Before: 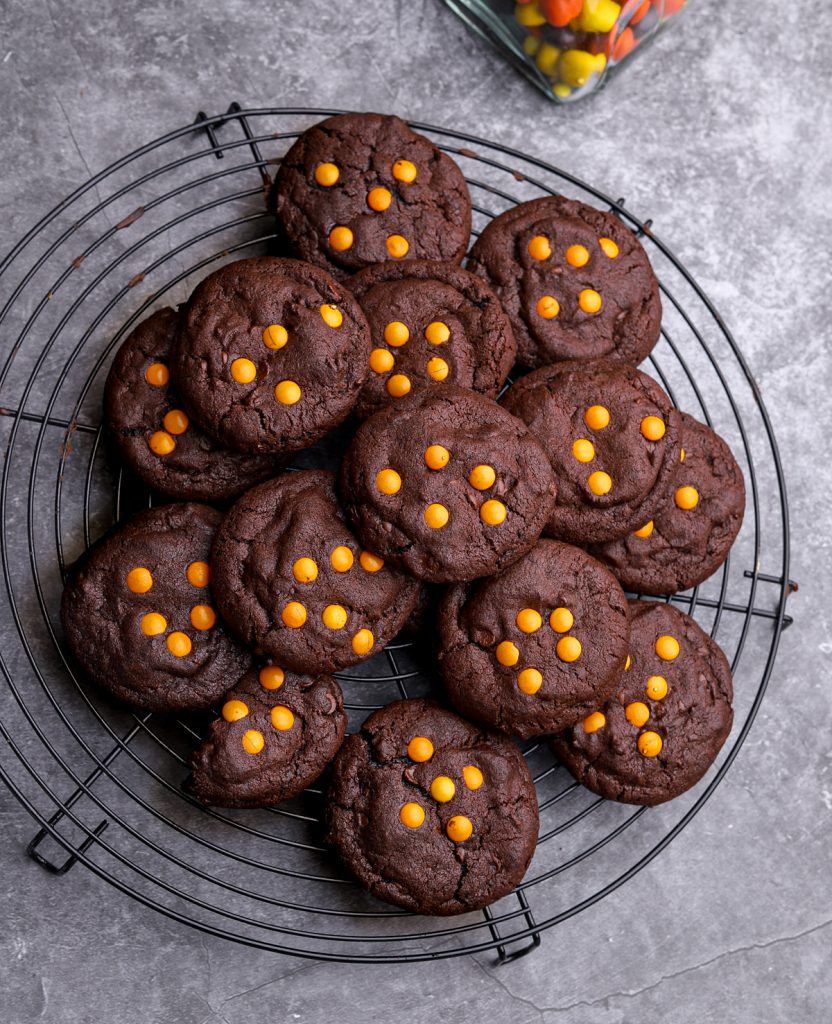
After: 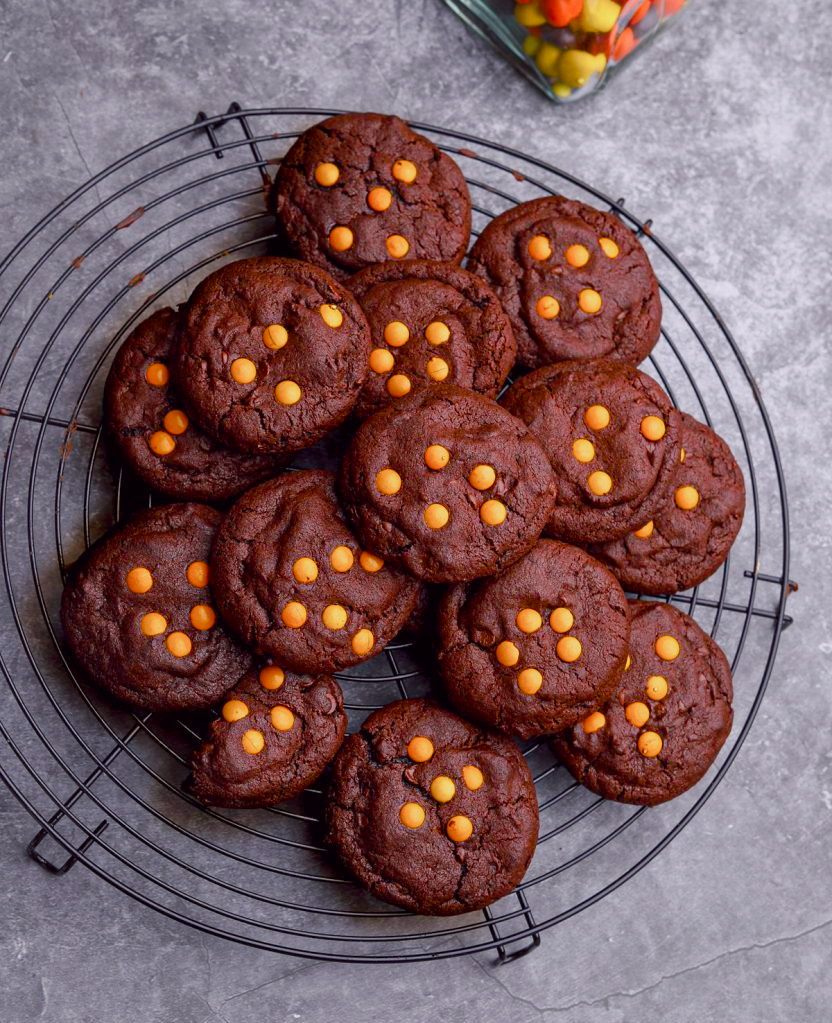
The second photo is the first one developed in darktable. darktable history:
color balance rgb: shadows lift › chroma 1%, shadows lift › hue 113°, highlights gain › chroma 0.2%, highlights gain › hue 333°, perceptual saturation grading › global saturation 20%, perceptual saturation grading › highlights -50%, perceptual saturation grading › shadows 25%, contrast -20%
color balance: lift [1, 1.001, 0.999, 1.001], gamma [1, 1.004, 1.007, 0.993], gain [1, 0.991, 0.987, 1.013], contrast 7.5%, contrast fulcrum 10%, output saturation 115%
crop: bottom 0.071%
